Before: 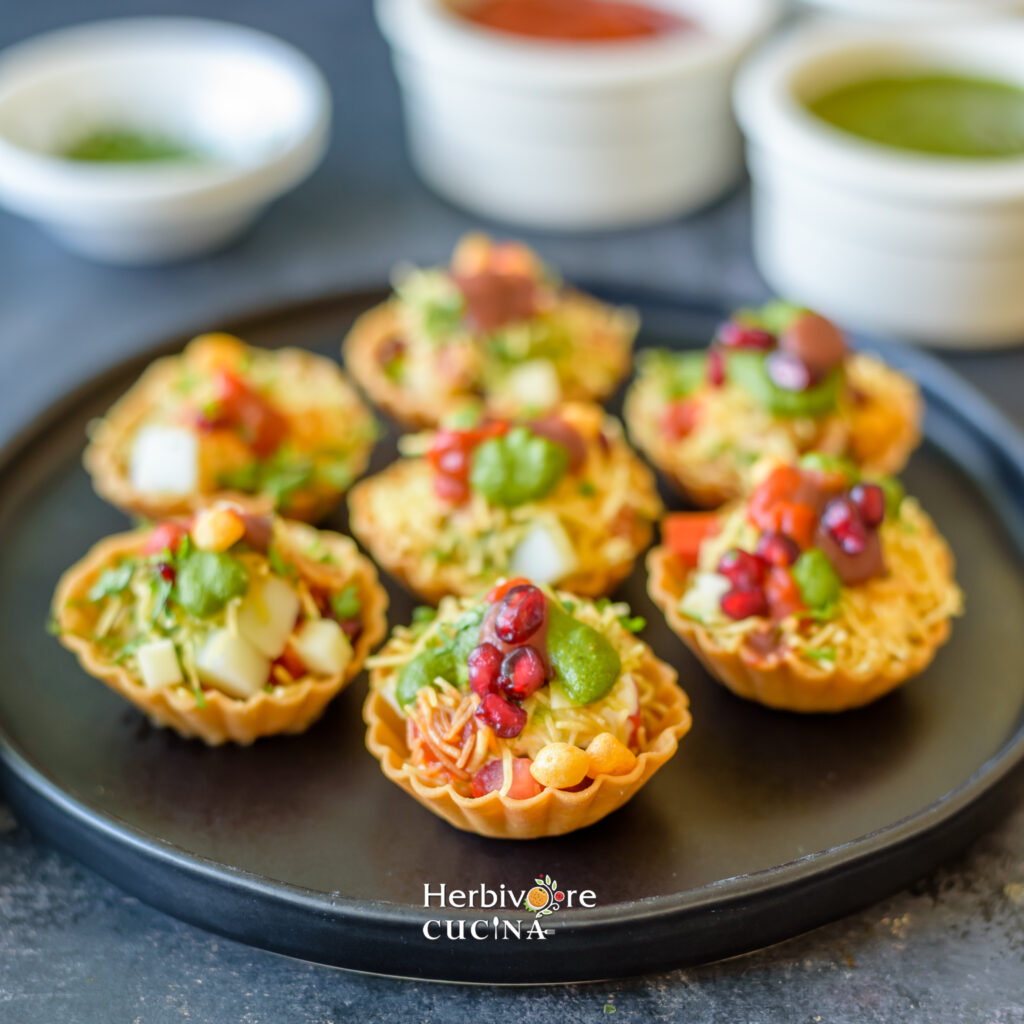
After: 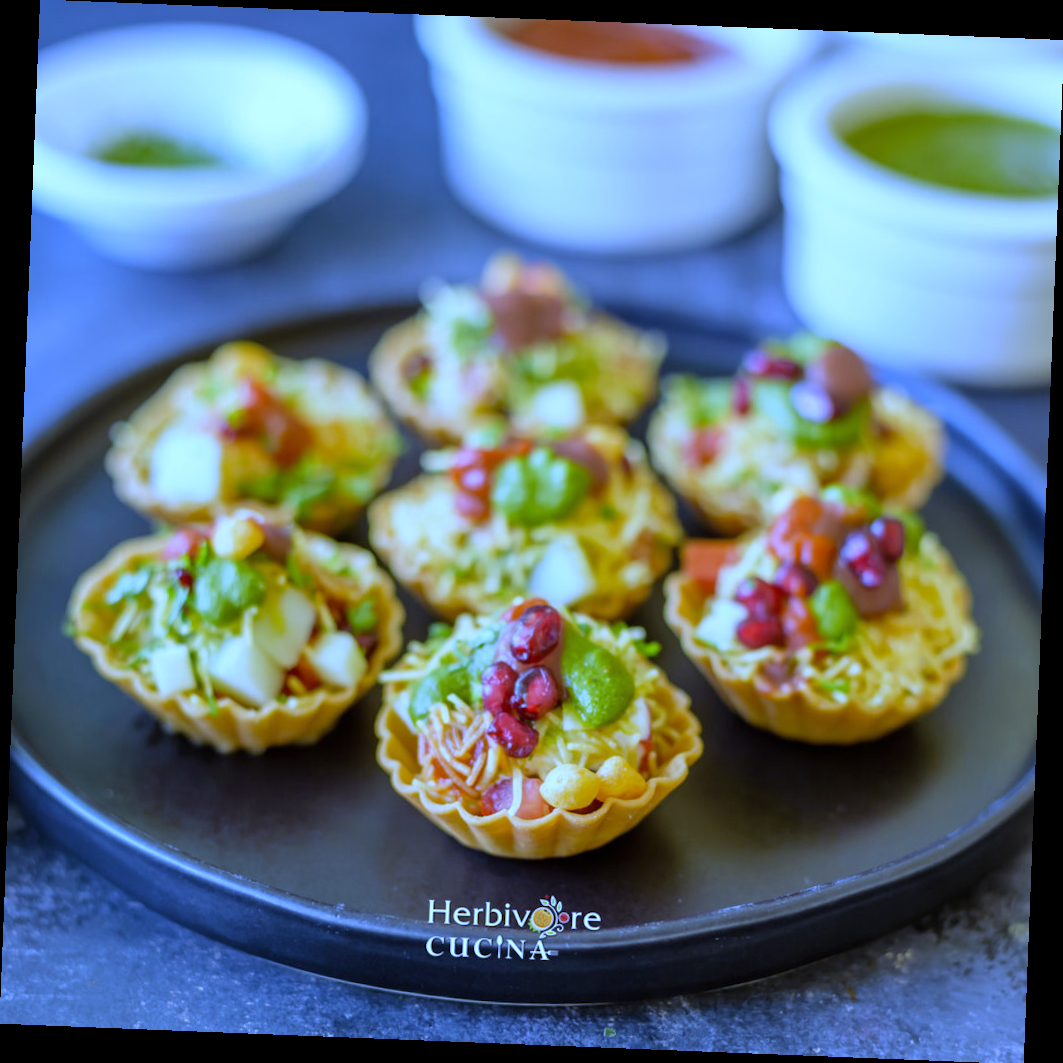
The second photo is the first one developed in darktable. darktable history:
rotate and perspective: rotation 2.27°, automatic cropping off
white balance: red 0.766, blue 1.537
